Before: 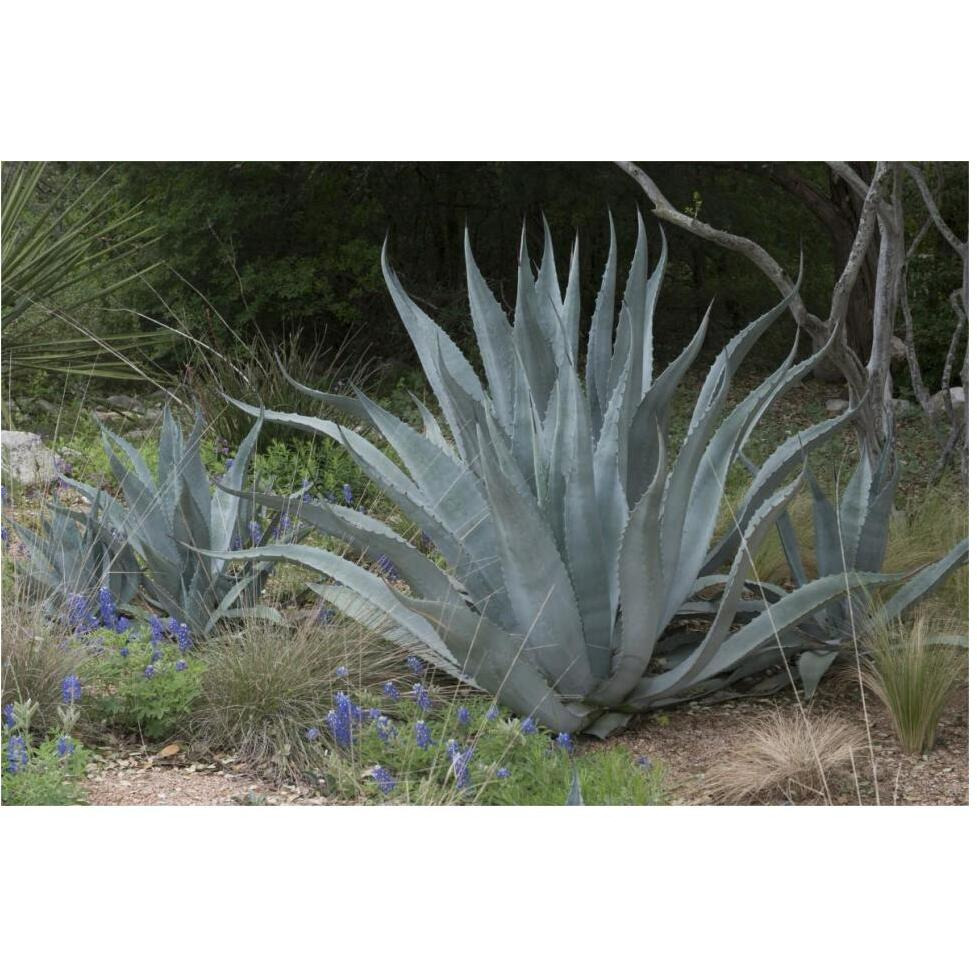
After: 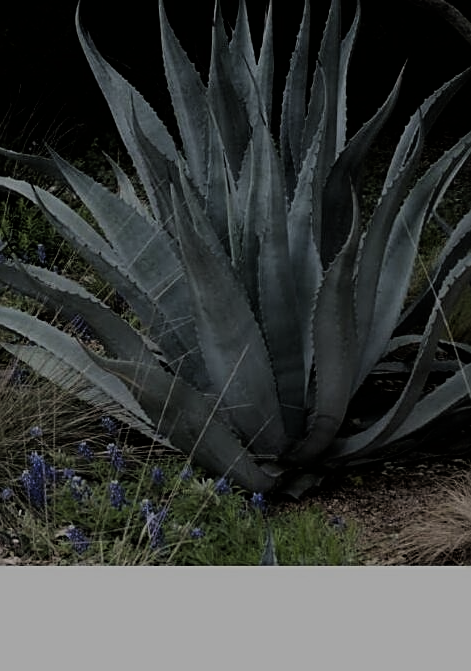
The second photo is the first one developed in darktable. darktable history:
crop: left 31.379%, top 24.658%, right 20.326%, bottom 6.628%
tone equalizer: on, module defaults
haze removal: adaptive false
filmic rgb: black relative exposure -5 EV, hardness 2.88, contrast 1.3, highlights saturation mix -30%
exposure: exposure -1.468 EV, compensate highlight preservation false
sharpen: on, module defaults
